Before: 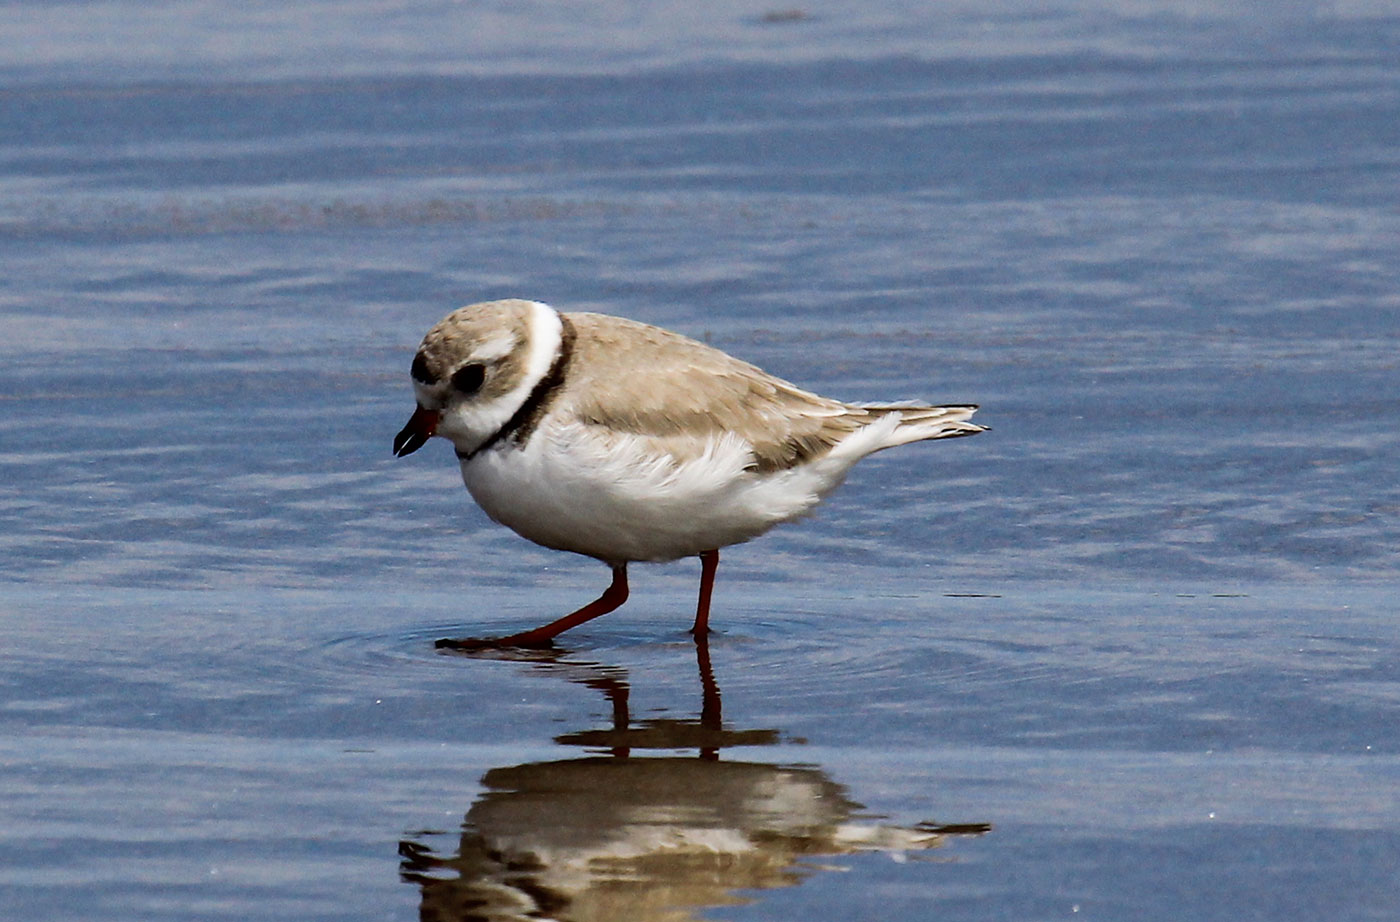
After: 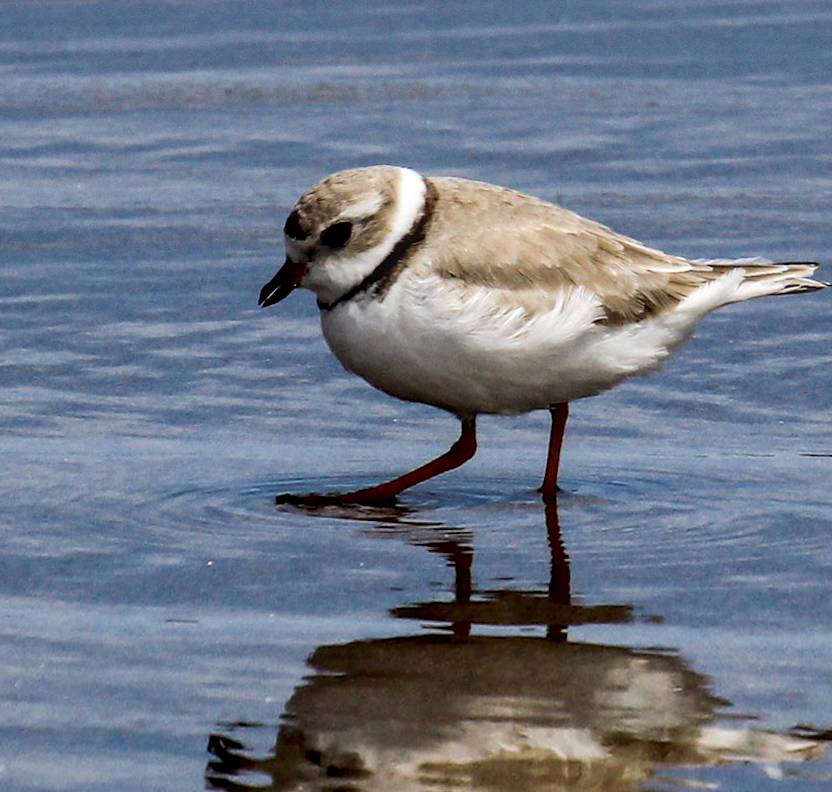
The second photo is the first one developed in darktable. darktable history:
crop: top 5.803%, right 27.864%, bottom 5.804%
local contrast: on, module defaults
exposure: compensate exposure bias true, compensate highlight preservation false
rotate and perspective: rotation 0.72°, lens shift (vertical) -0.352, lens shift (horizontal) -0.051, crop left 0.152, crop right 0.859, crop top 0.019, crop bottom 0.964
